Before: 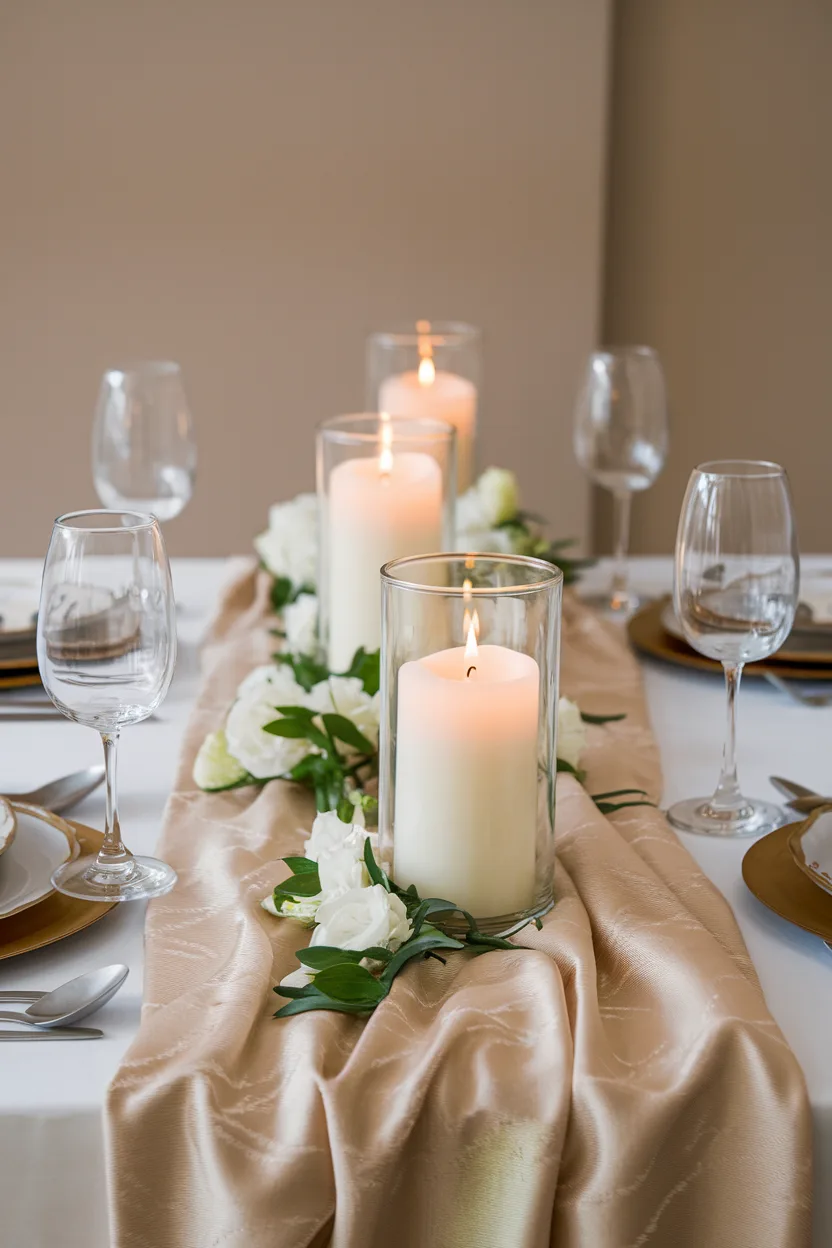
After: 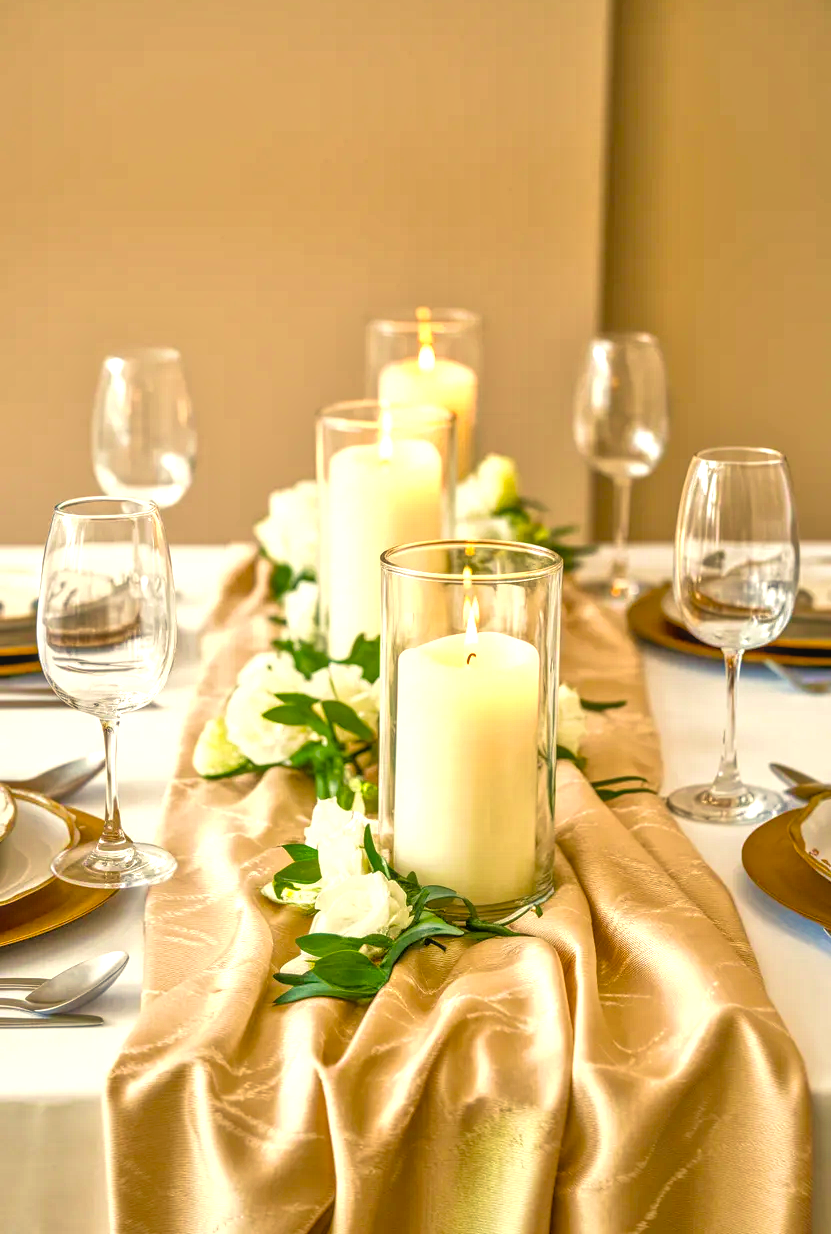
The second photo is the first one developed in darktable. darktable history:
color balance rgb: linear chroma grading › global chroma 16.62%, perceptual saturation grading › highlights -8.63%, perceptual saturation grading › mid-tones 18.66%, perceptual saturation grading › shadows 28.49%, perceptual brilliance grading › highlights 14.22%, perceptual brilliance grading › shadows -18.96%, global vibrance 27.71%
exposure: exposure 0.207 EV, compensate highlight preservation false
velvia: on, module defaults
local contrast: highlights 0%, shadows 0%, detail 133%
color correction: highlights a* 2.72, highlights b* 22.8
tone equalizer: -7 EV 0.15 EV, -6 EV 0.6 EV, -5 EV 1.15 EV, -4 EV 1.33 EV, -3 EV 1.15 EV, -2 EV 0.6 EV, -1 EV 0.15 EV, mask exposure compensation -0.5 EV
crop: top 1.049%, right 0.001%
